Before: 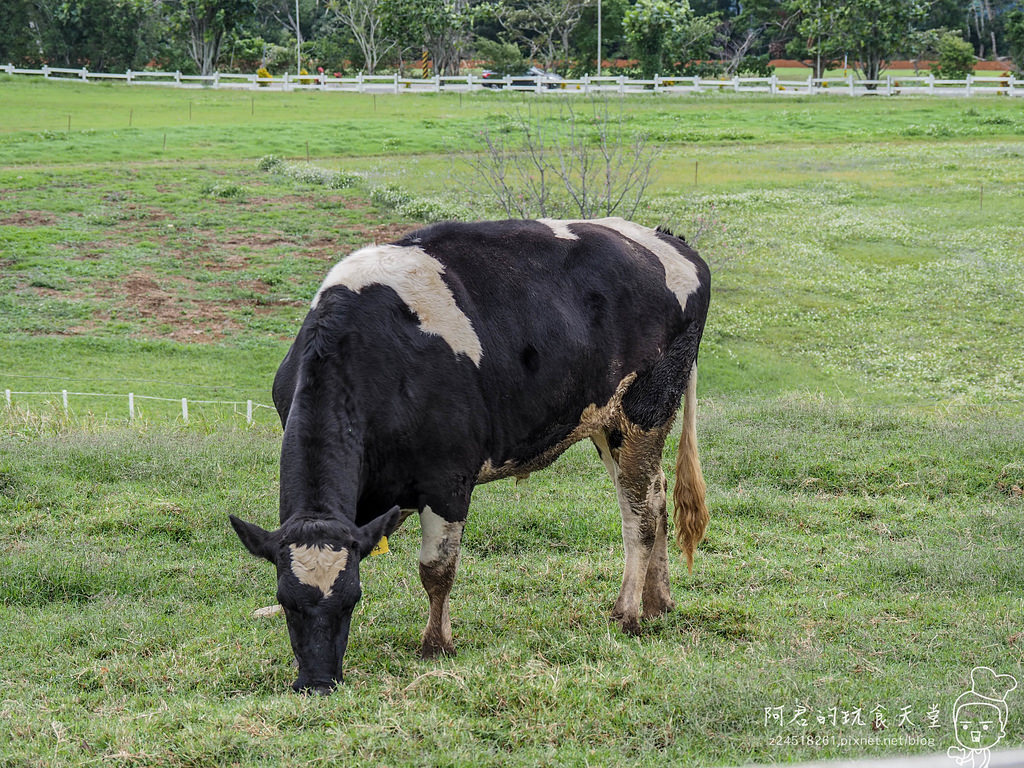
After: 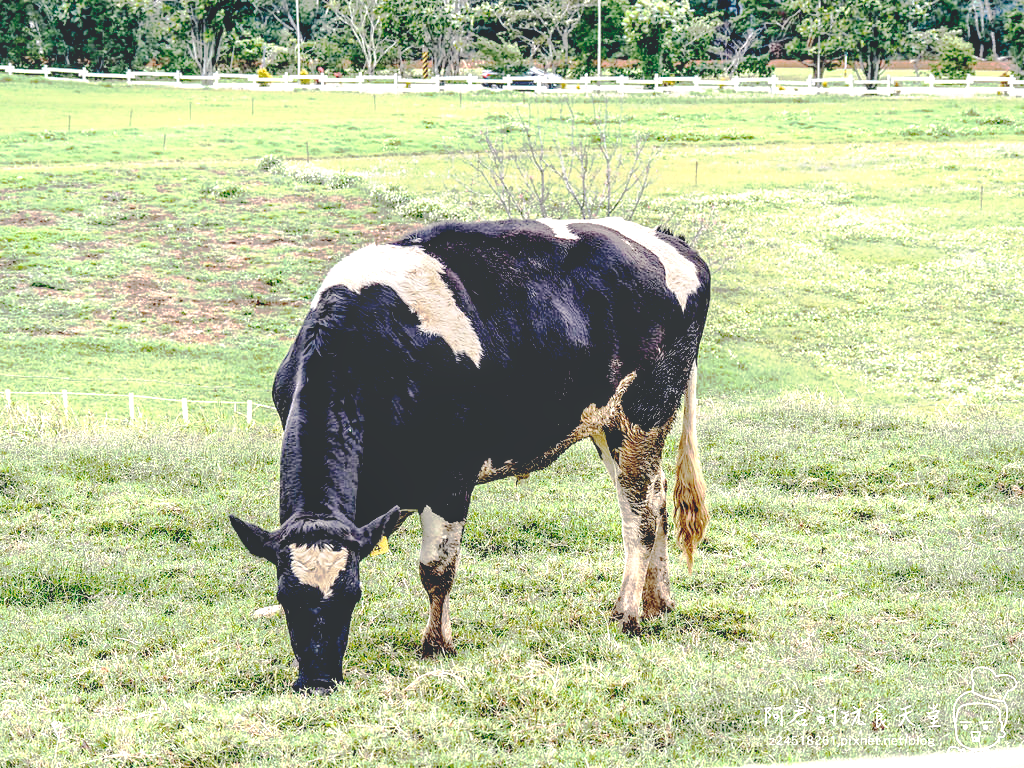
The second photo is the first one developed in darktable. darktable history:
base curve: curves: ch0 [(0.065, 0.026) (0.236, 0.358) (0.53, 0.546) (0.777, 0.841) (0.924, 0.992)], preserve colors none
local contrast: on, module defaults
exposure: exposure 1.141 EV, compensate highlight preservation false
color correction: highlights a* 2.86, highlights b* 5.03, shadows a* -2.63, shadows b* -4.81, saturation 0.807
